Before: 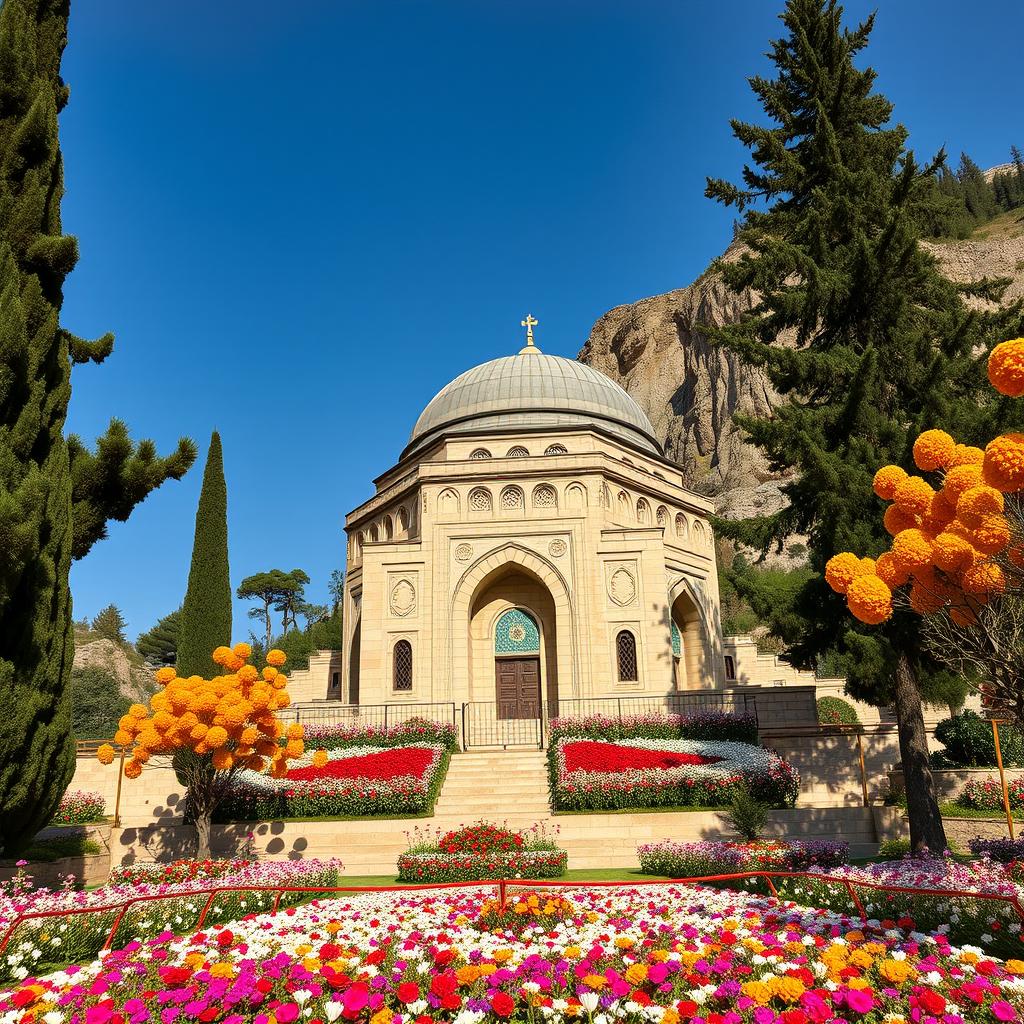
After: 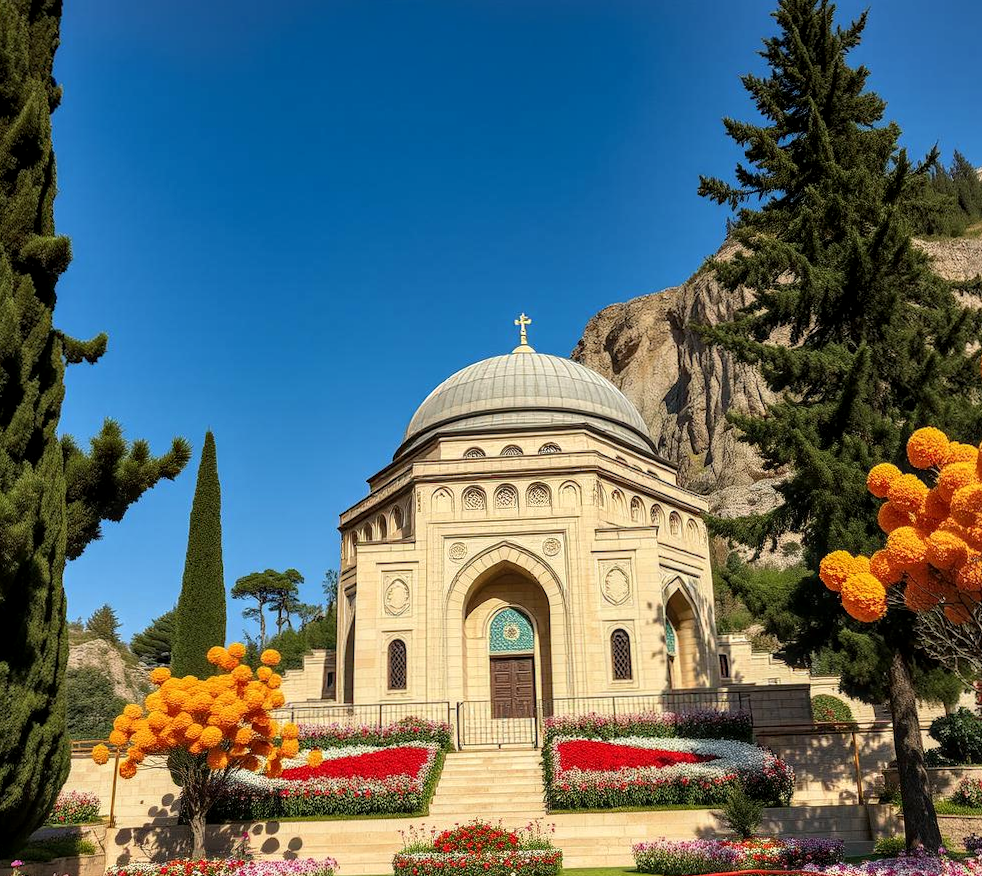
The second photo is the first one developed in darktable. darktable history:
crop and rotate: angle 0.179°, left 0.437%, right 3.359%, bottom 14.179%
local contrast: on, module defaults
color correction: highlights a* -0.271, highlights b* -0.137
